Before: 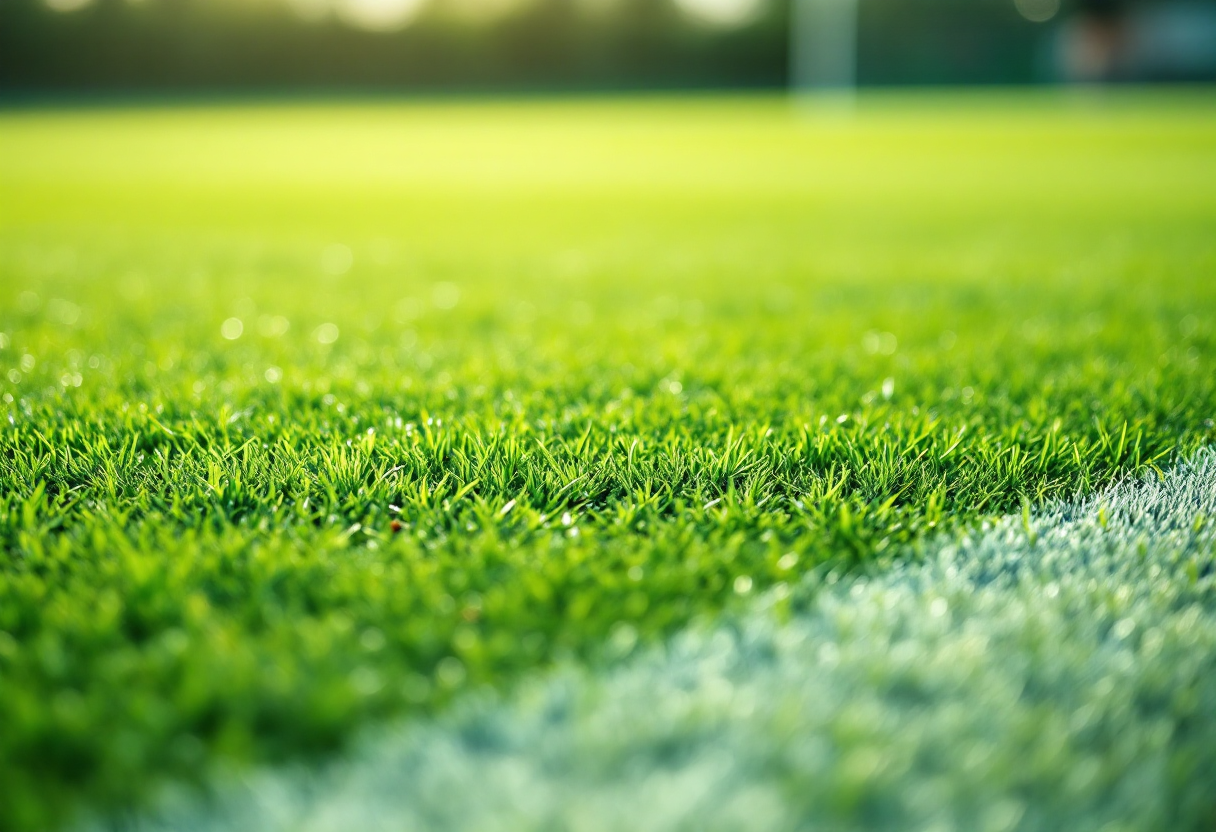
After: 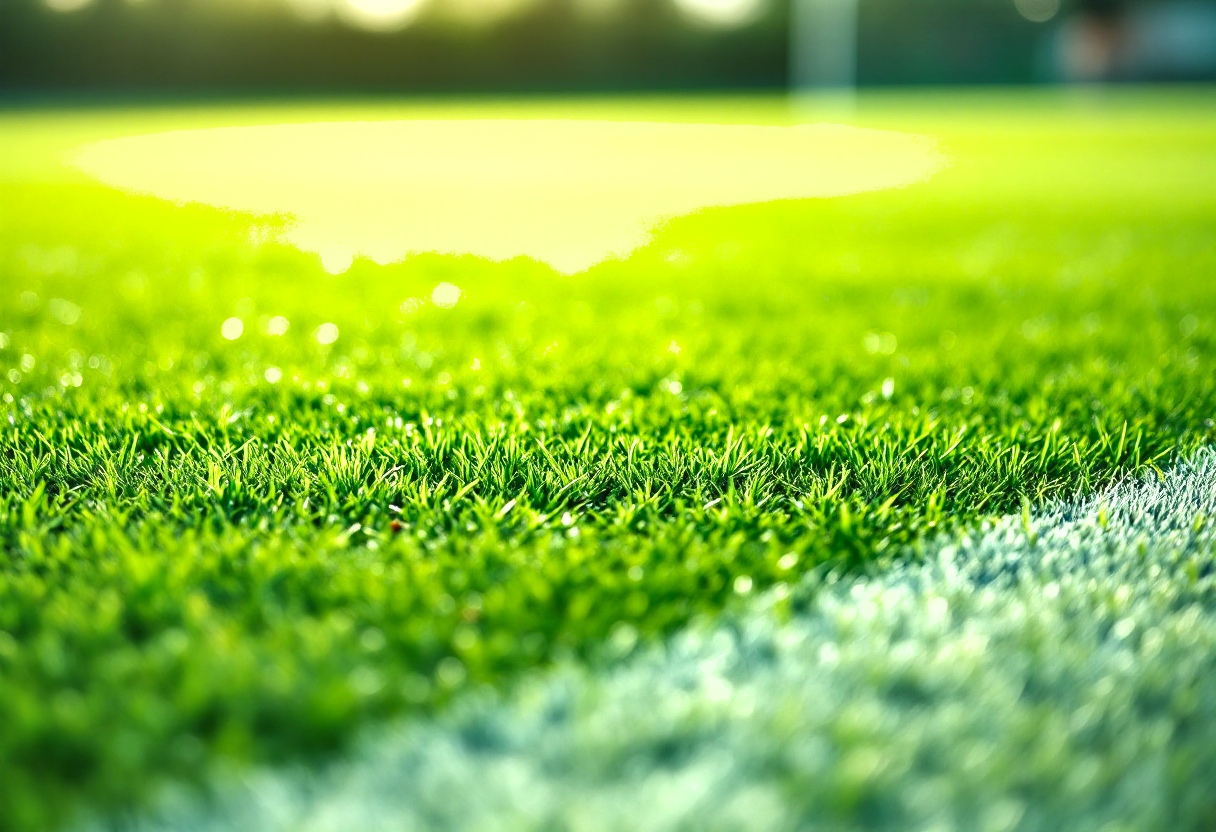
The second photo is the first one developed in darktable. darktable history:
exposure: black level correction 0, exposure 0.5 EV, compensate exposure bias true, compensate highlight preservation false
shadows and highlights: low approximation 0.01, soften with gaussian
